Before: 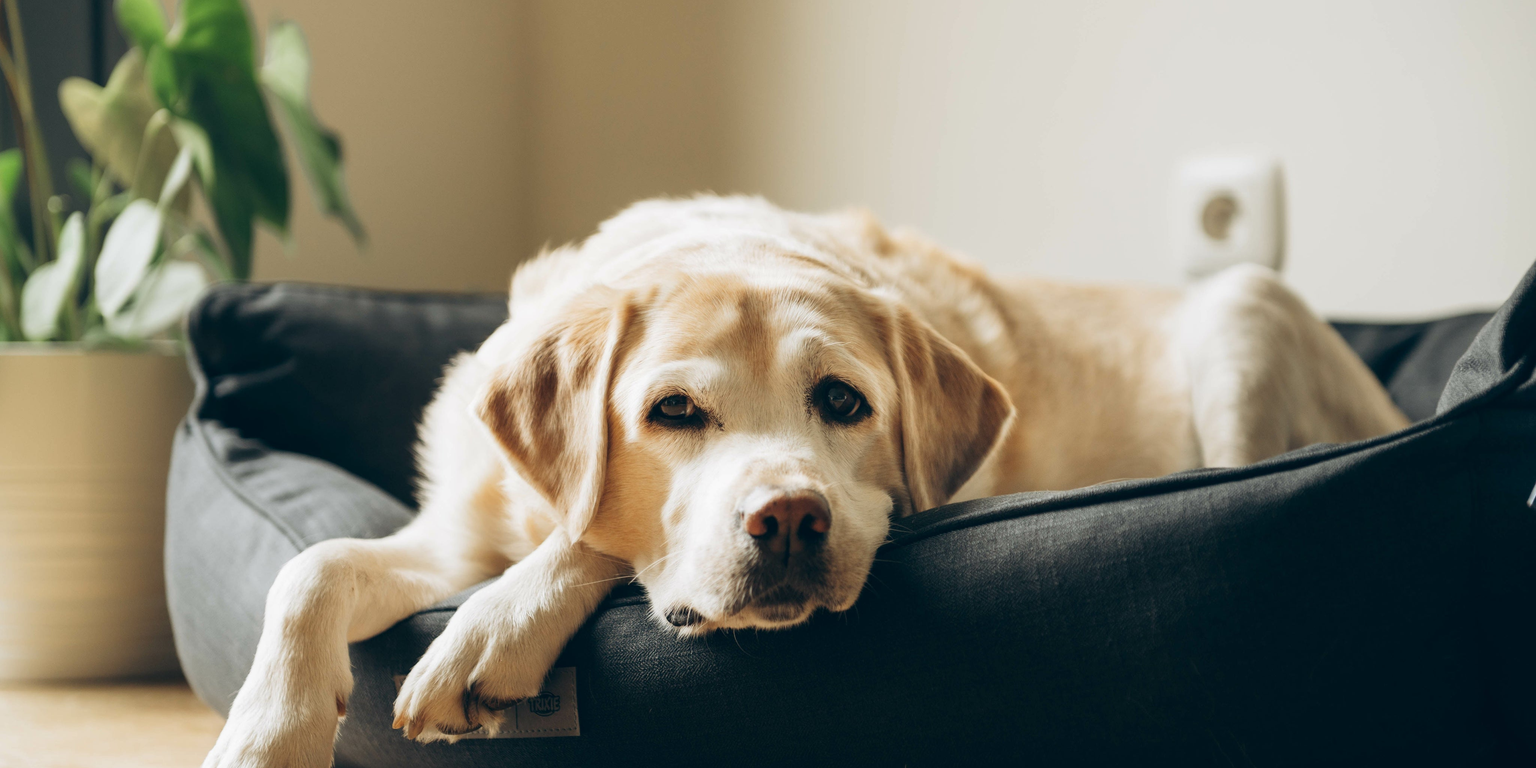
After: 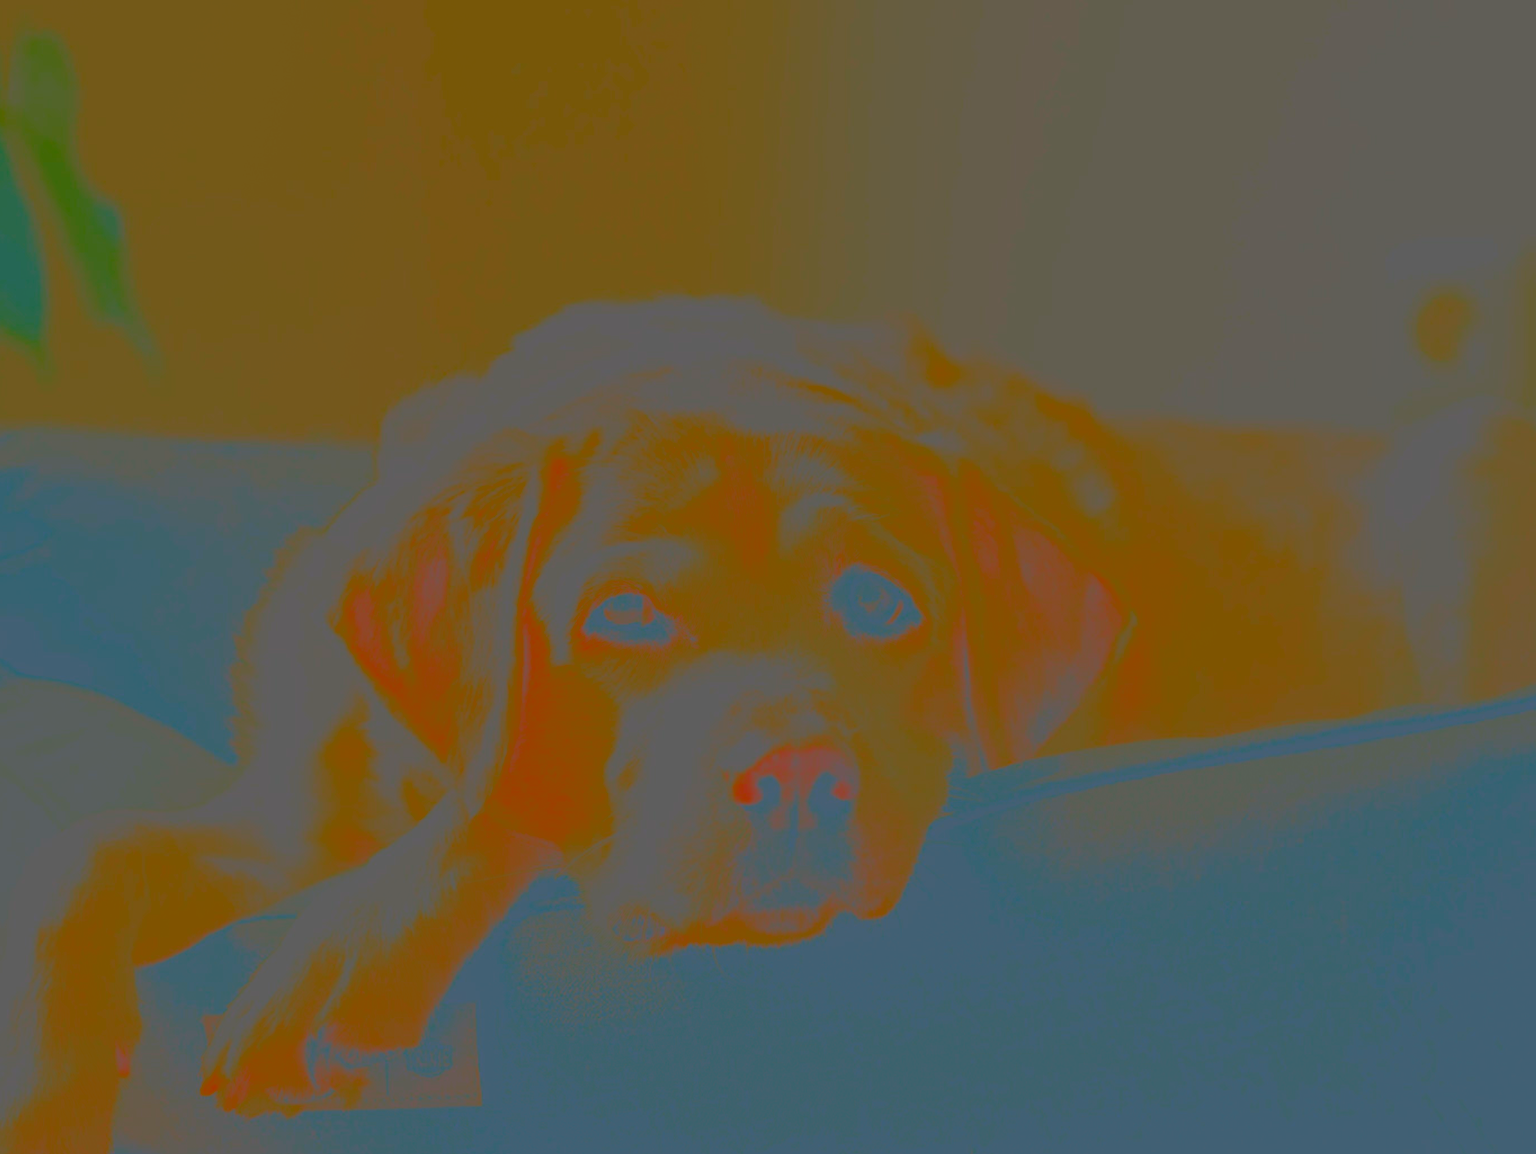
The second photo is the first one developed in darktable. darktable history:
sharpen: radius 1.4, amount 1.25, threshold 0.7
contrast brightness saturation: contrast -0.99, brightness -0.17, saturation 0.75
crop: left 16.899%, right 16.556%
